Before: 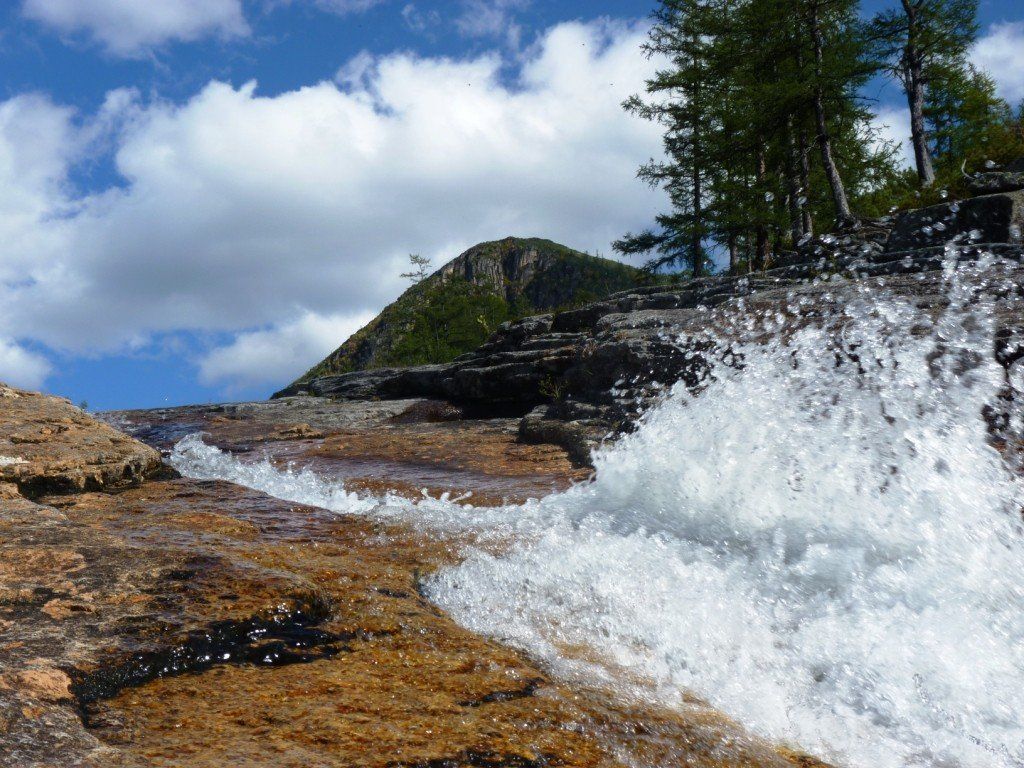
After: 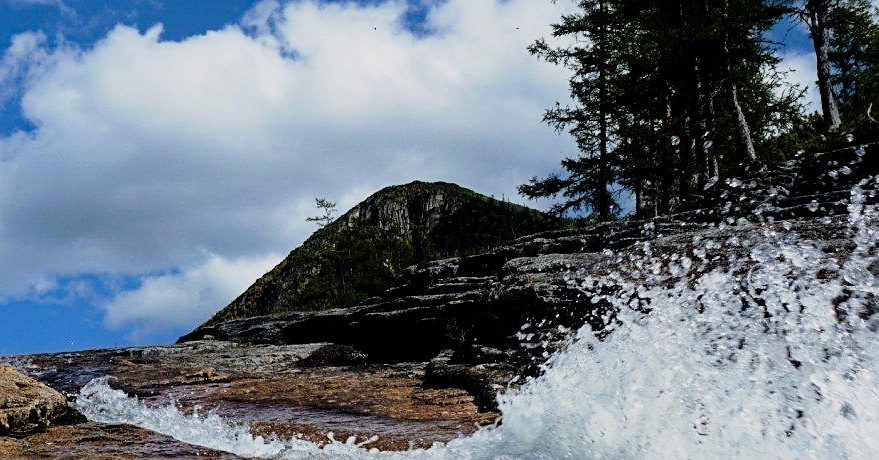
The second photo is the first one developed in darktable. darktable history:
haze removal: strength 0.283, distance 0.245, compatibility mode true, adaptive false
crop and rotate: left 9.251%, top 7.311%, right 4.841%, bottom 32.708%
filmic rgb: black relative exposure -7.5 EV, white relative exposure 5 EV, hardness 3.31, contrast 1.301
sharpen: on, module defaults
local contrast: mode bilateral grid, contrast 16, coarseness 37, detail 105%, midtone range 0.2
